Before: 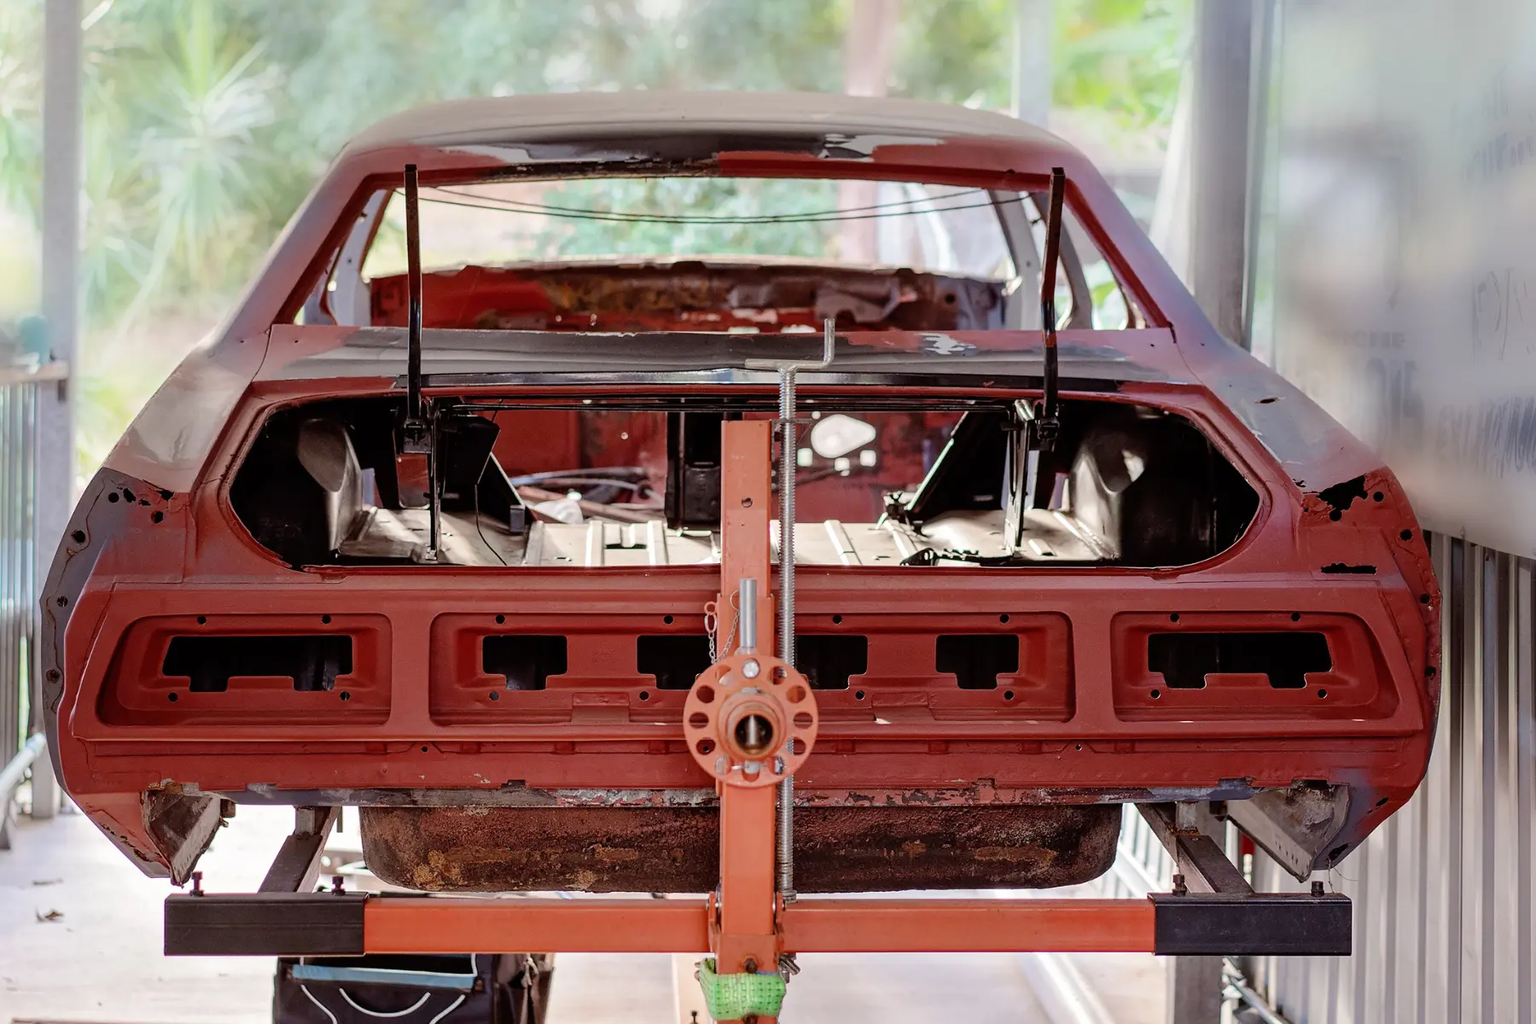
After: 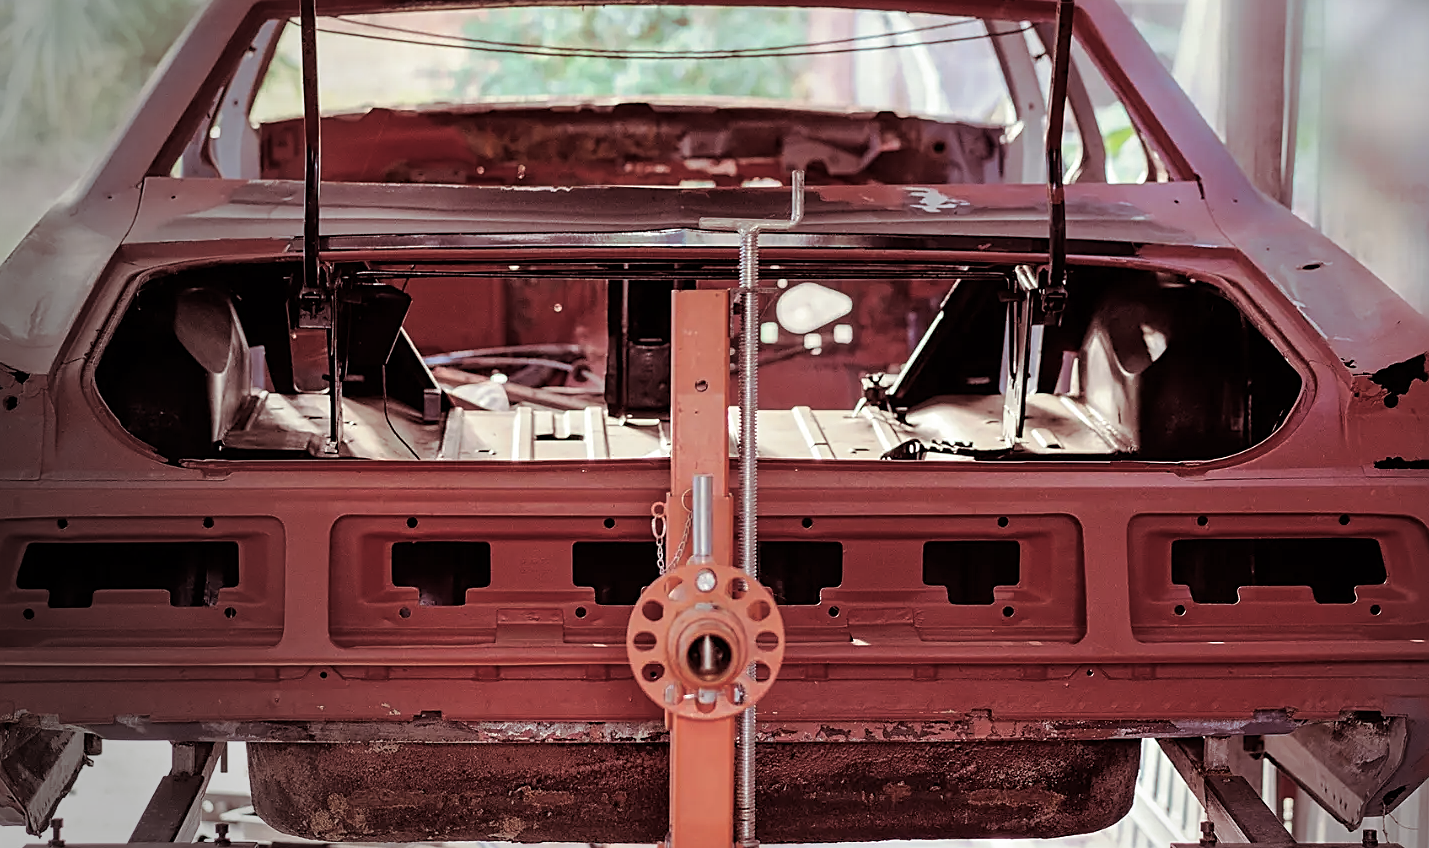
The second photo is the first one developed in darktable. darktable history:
sharpen: on, module defaults
white balance: emerald 1
split-toning: on, module defaults
crop: left 9.712%, top 16.928%, right 10.845%, bottom 12.332%
vignetting: fall-off start 73.57%, center (0.22, -0.235)
